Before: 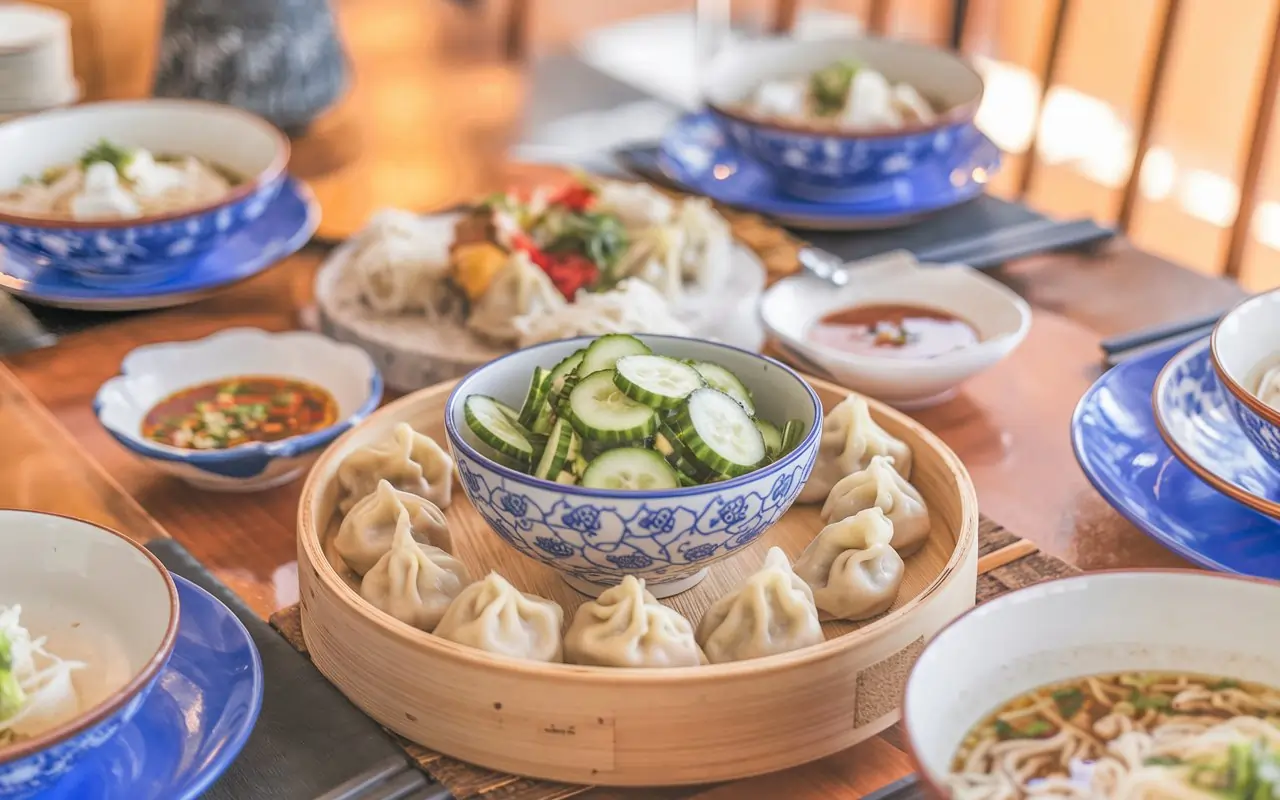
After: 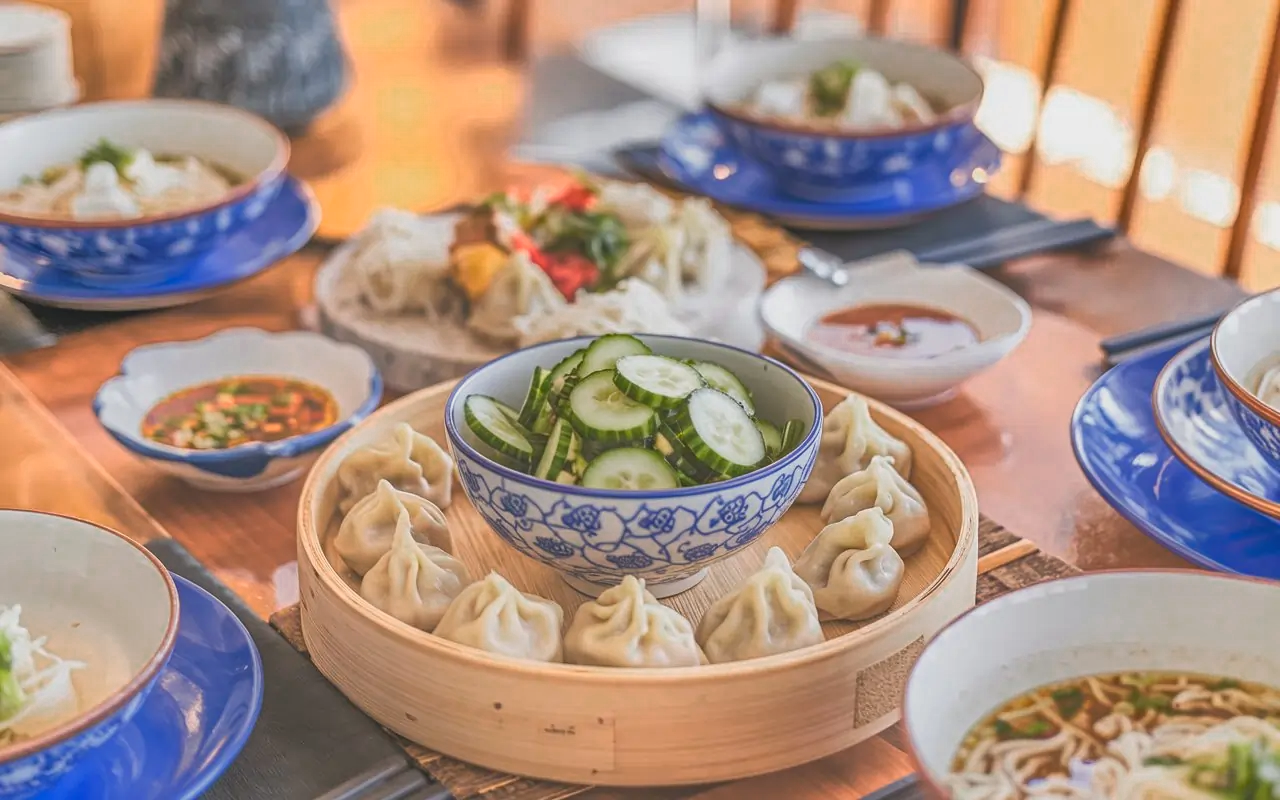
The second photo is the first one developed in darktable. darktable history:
color zones: curves: ch0 [(0, 0.465) (0.092, 0.596) (0.289, 0.464) (0.429, 0.453) (0.571, 0.464) (0.714, 0.455) (0.857, 0.462) (1, 0.465)], mix 20.22%
shadows and highlights: radius 108.96, shadows 45.58, highlights -66.52, low approximation 0.01, soften with gaussian
contrast equalizer: octaves 7, y [[0.439, 0.44, 0.442, 0.457, 0.493, 0.498], [0.5 ×6], [0.5 ×6], [0 ×6], [0 ×6]]
